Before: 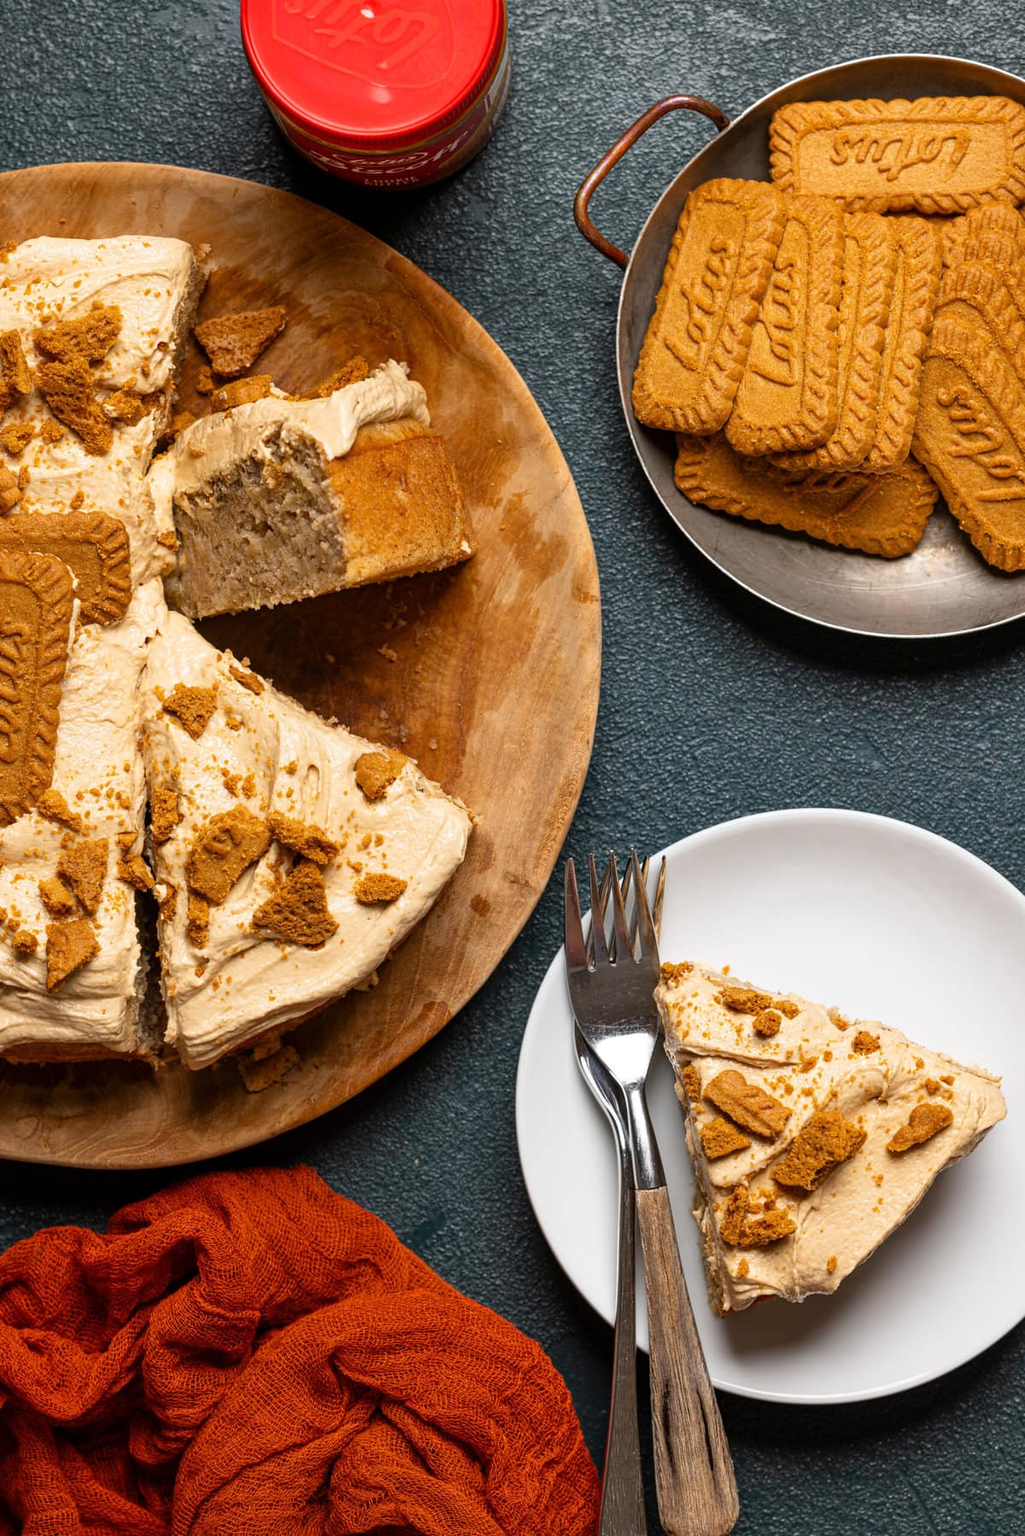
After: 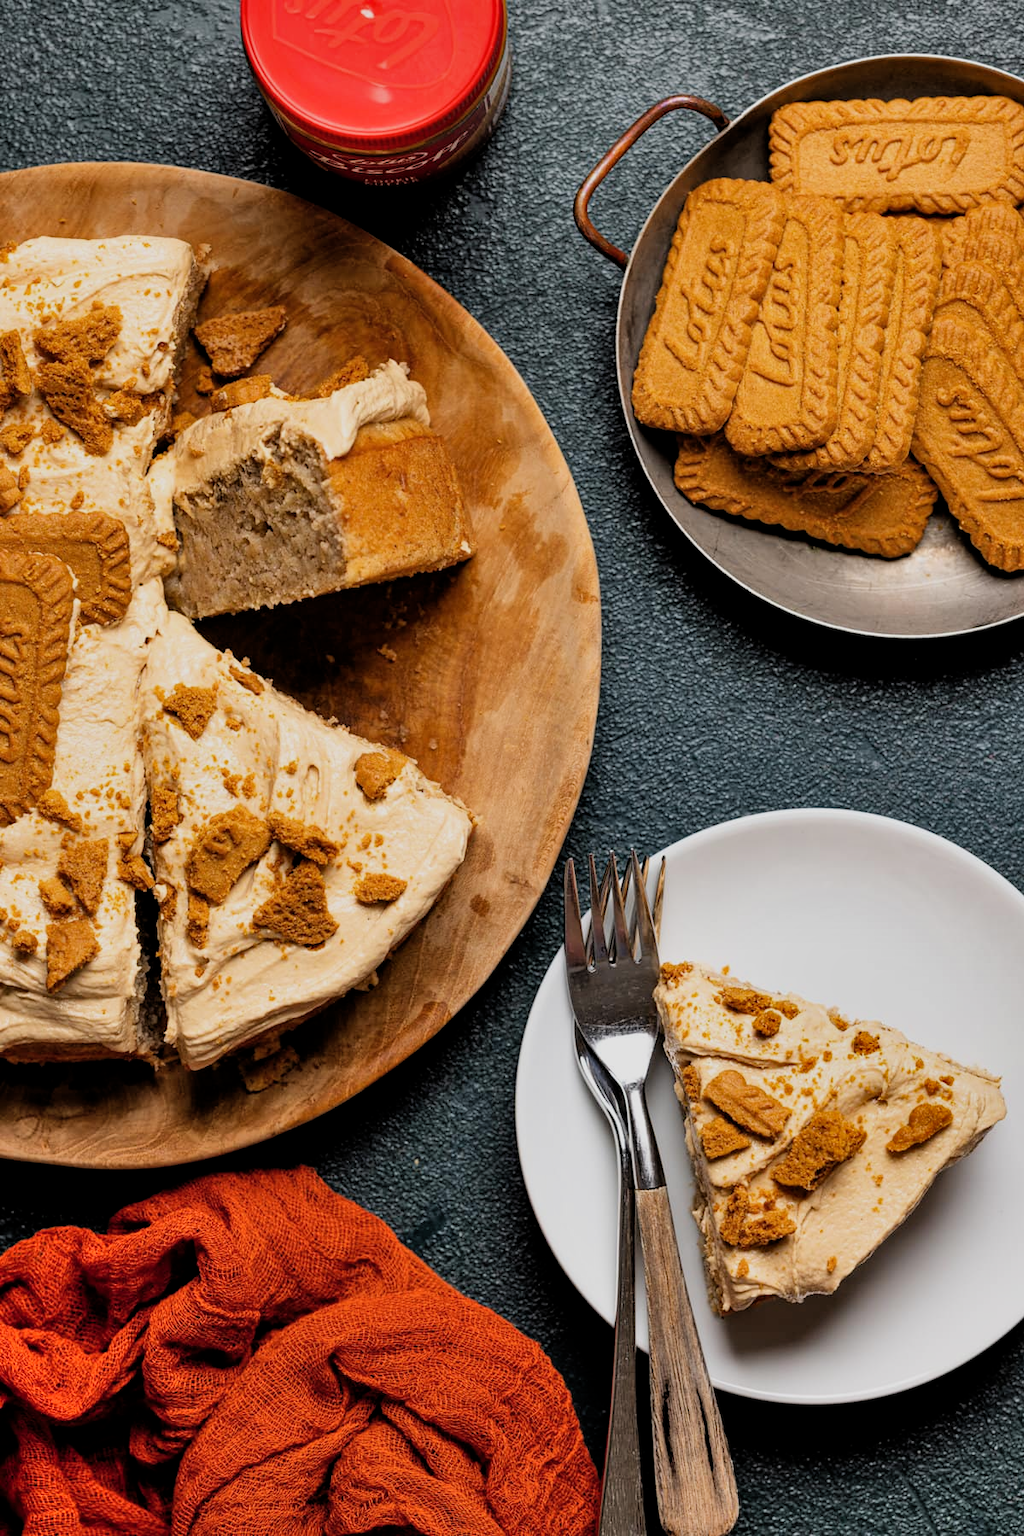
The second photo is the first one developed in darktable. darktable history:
shadows and highlights: soften with gaussian
filmic rgb: black relative exposure -7.73 EV, white relative exposure 4.44 EV, target black luminance 0%, hardness 3.75, latitude 50.73%, contrast 1.076, highlights saturation mix 8.71%, shadows ↔ highlights balance -0.221%, iterations of high-quality reconstruction 0
